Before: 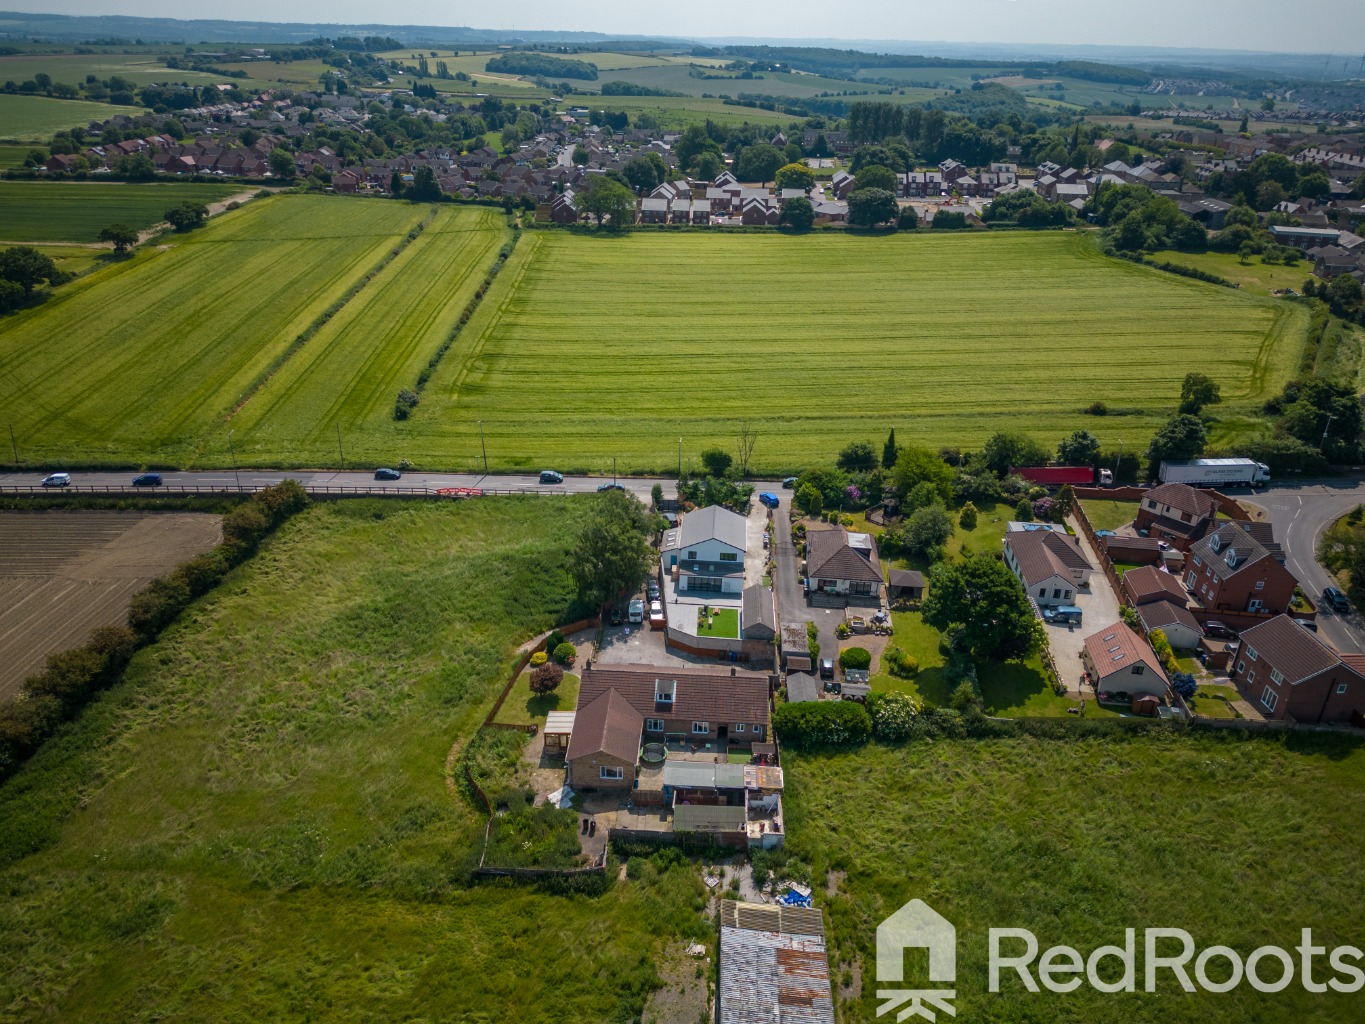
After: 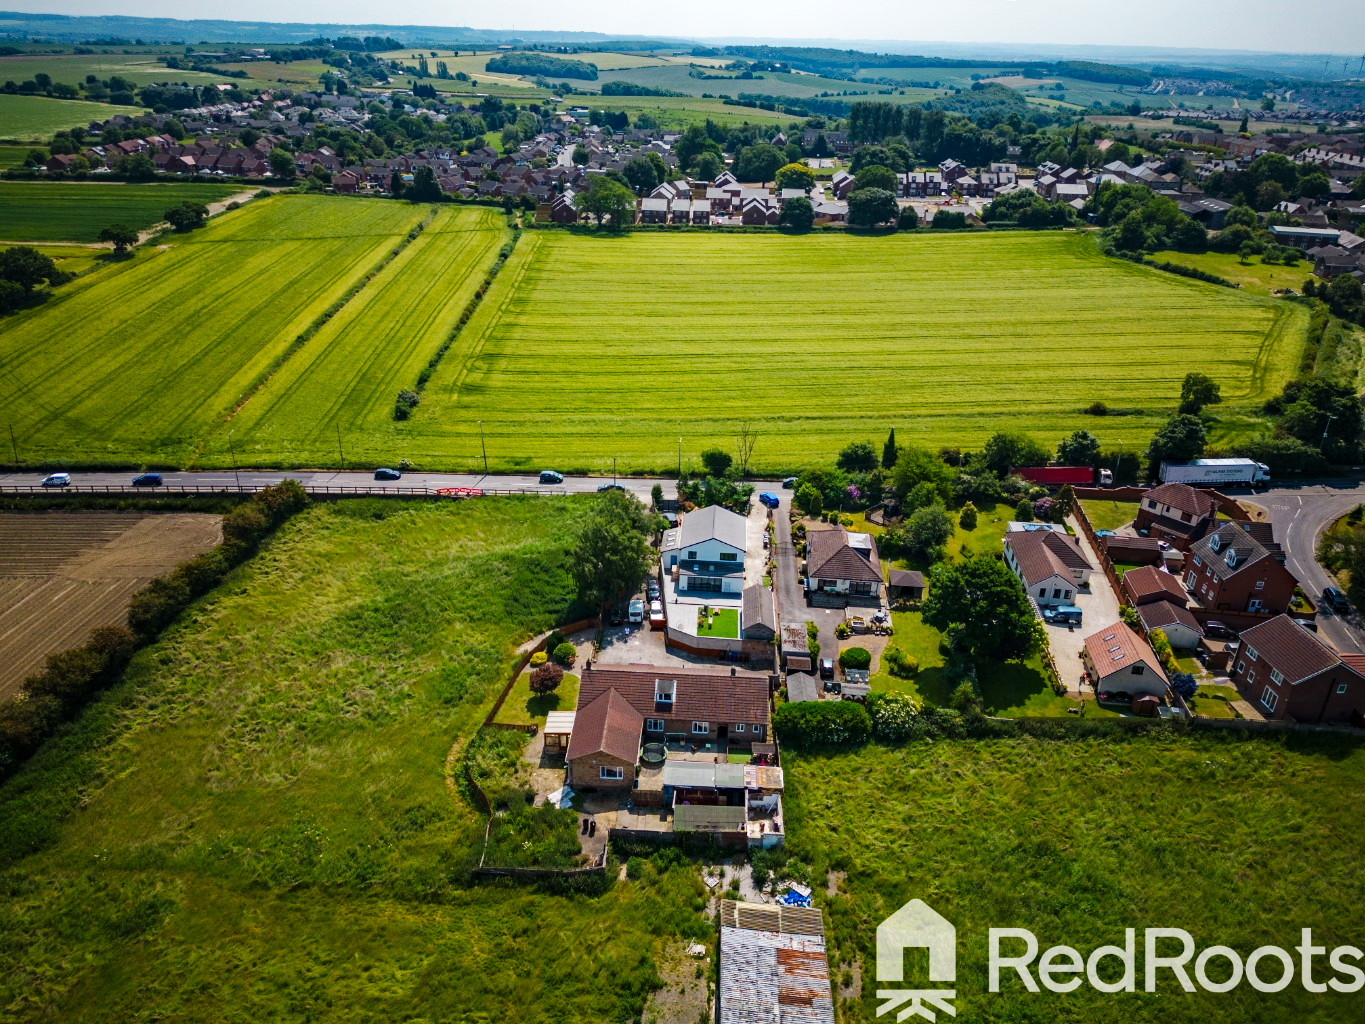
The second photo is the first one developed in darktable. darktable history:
base curve: curves: ch0 [(0, 0) (0.032, 0.025) (0.121, 0.166) (0.206, 0.329) (0.605, 0.79) (1, 1)], preserve colors none
haze removal: strength 0.29, distance 0.25, compatibility mode true, adaptive false
